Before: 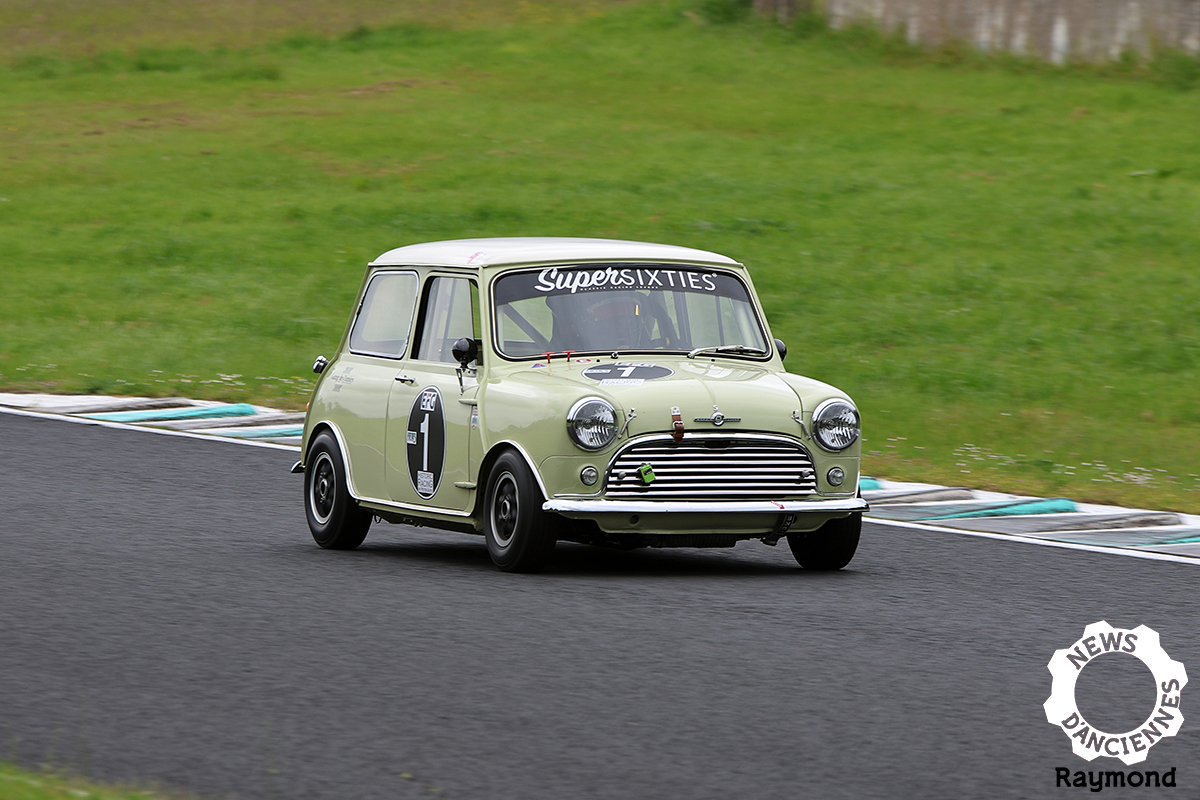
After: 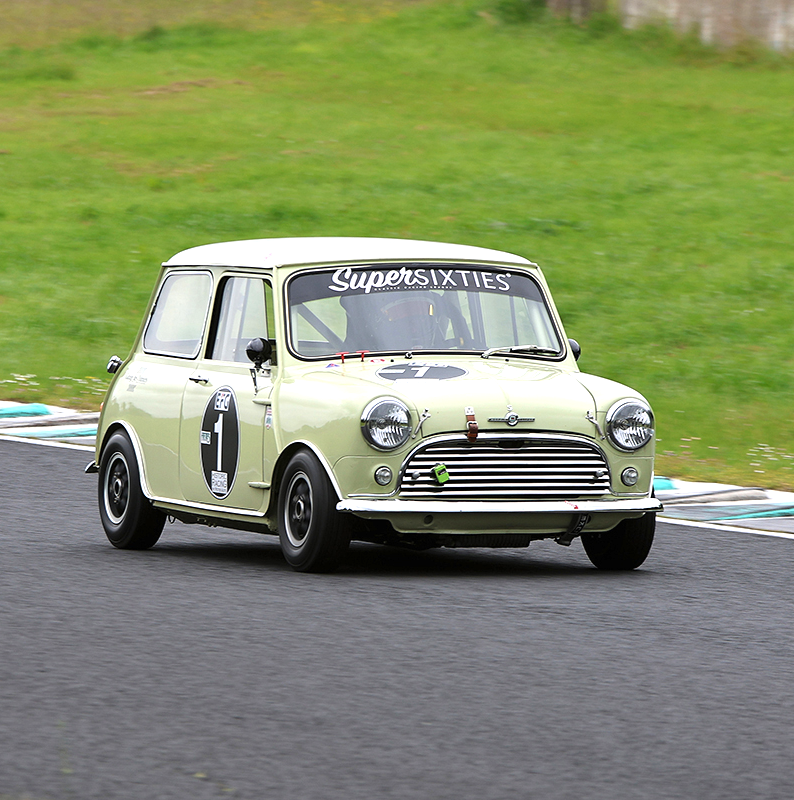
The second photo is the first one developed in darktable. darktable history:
crop: left 17.182%, right 16.611%
exposure: black level correction 0, exposure 0.701 EV, compensate highlight preservation false
